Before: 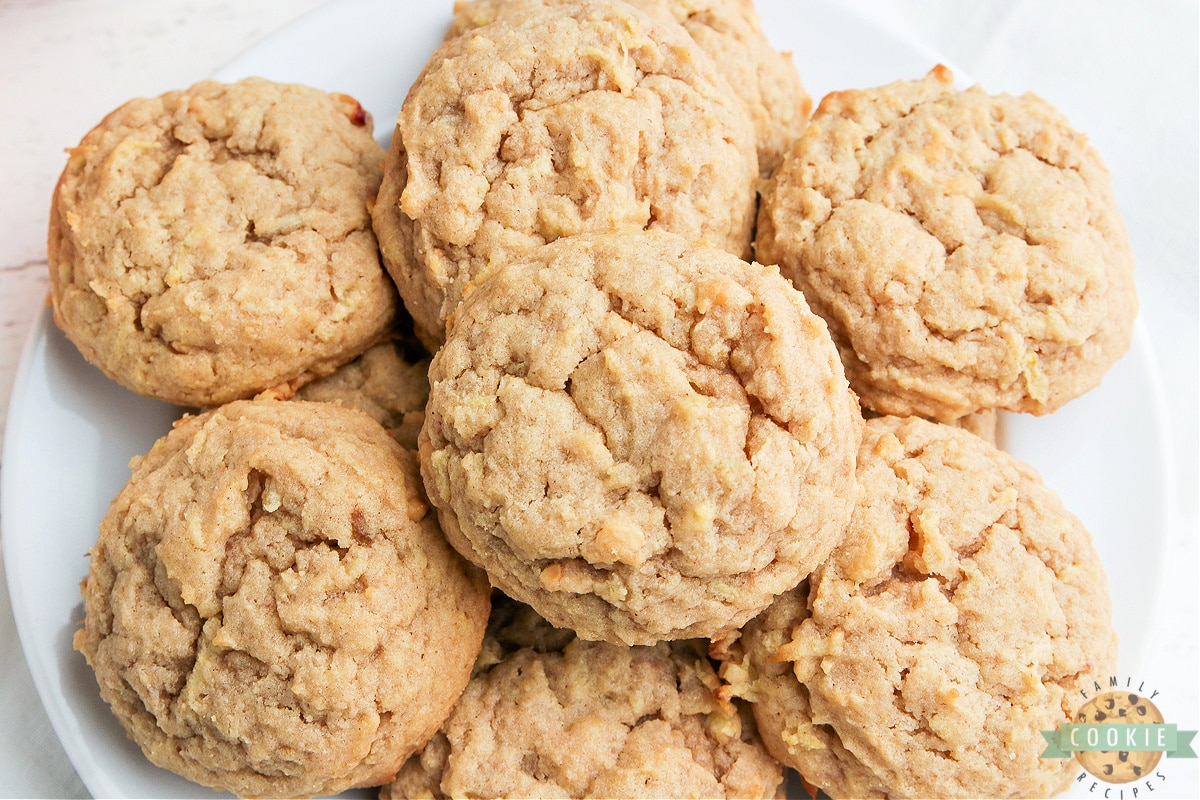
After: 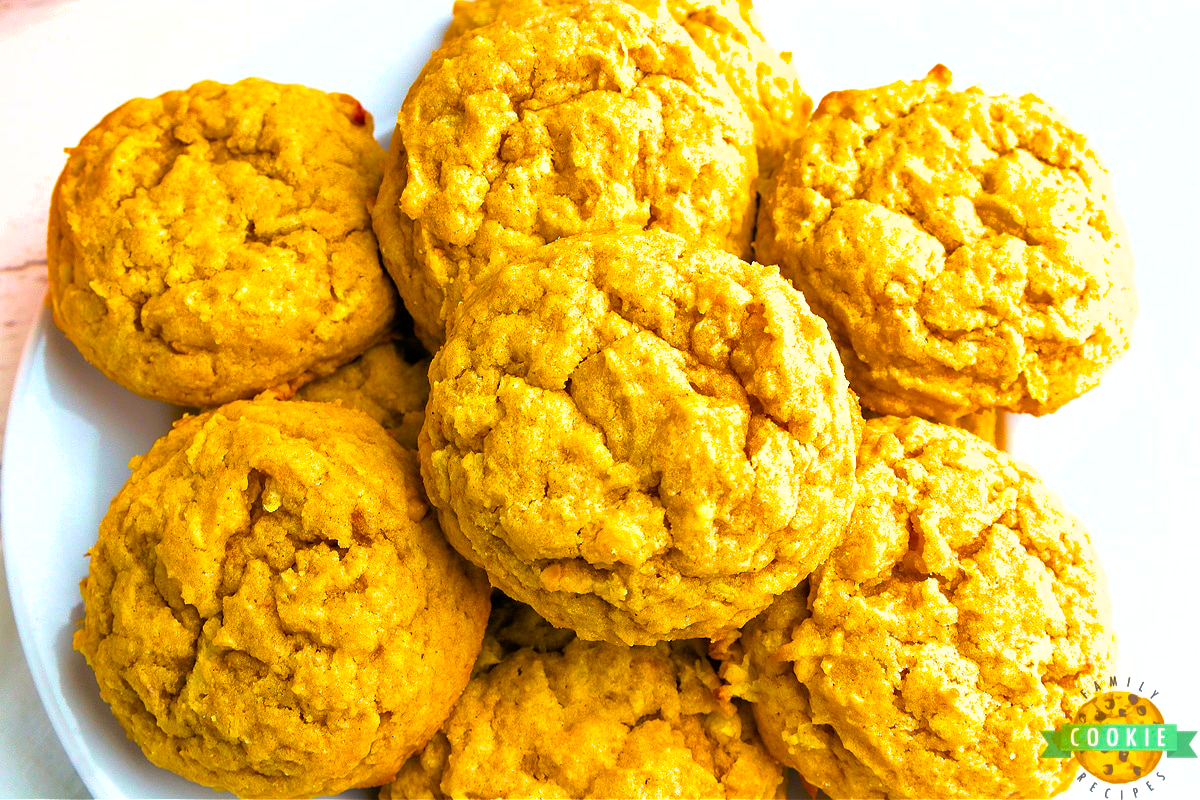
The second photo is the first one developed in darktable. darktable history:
shadows and highlights: on, module defaults
color balance rgb: linear chroma grading › shadows 17.877%, linear chroma grading › highlights 61.798%, linear chroma grading › global chroma 49.568%, perceptual saturation grading › global saturation 25.039%, global vibrance 25.114%, contrast 19.432%
tone equalizer: mask exposure compensation -0.498 EV
